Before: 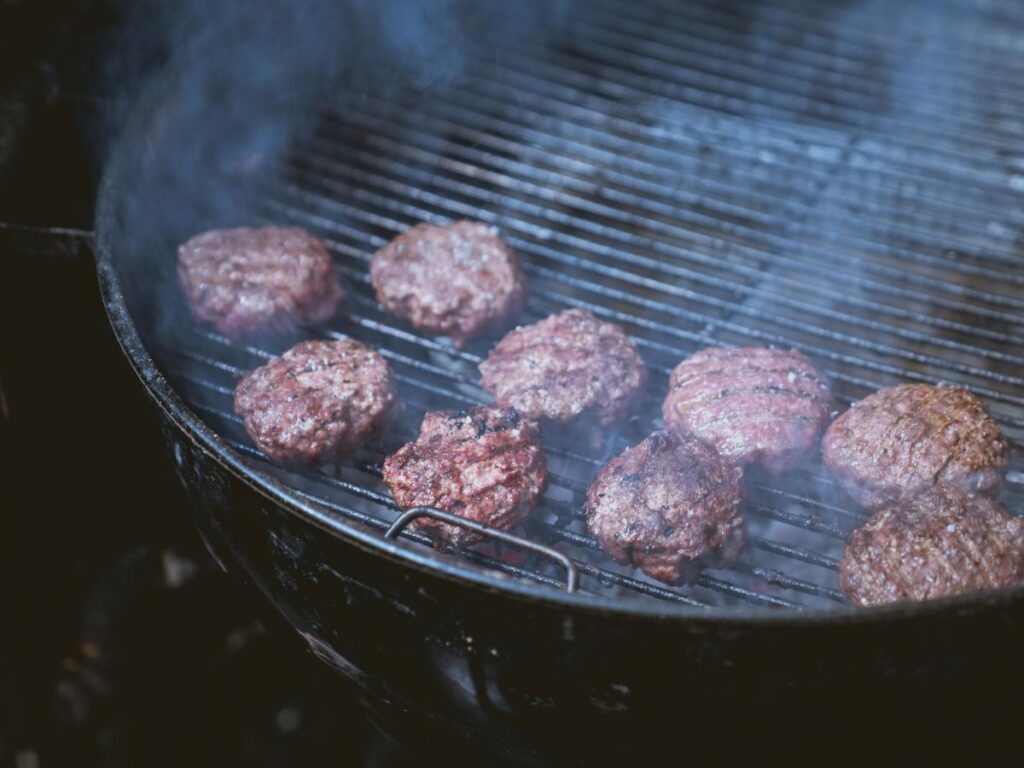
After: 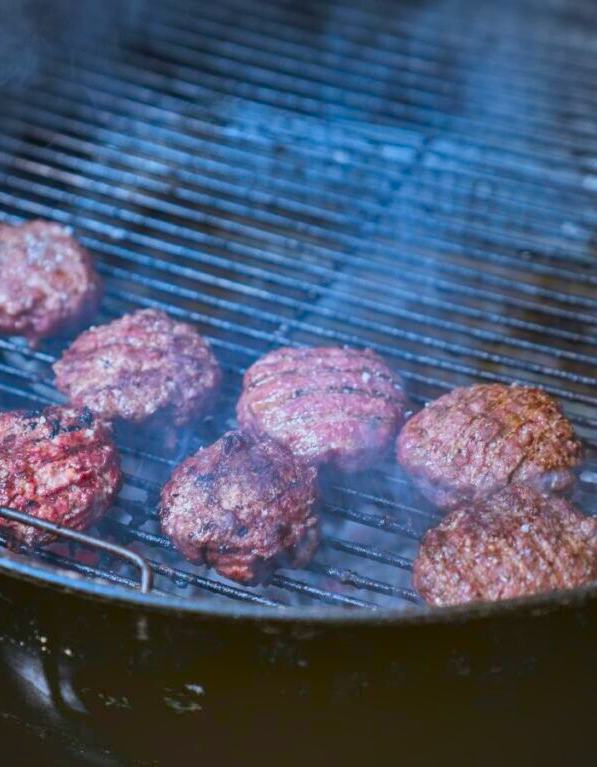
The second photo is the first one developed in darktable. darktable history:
color balance rgb: linear chroma grading › shadows -1.744%, linear chroma grading › highlights -14.412%, linear chroma grading › global chroma -9.994%, linear chroma grading › mid-tones -9.599%, perceptual saturation grading › global saturation 17.781%, global vibrance 15.487%
vignetting: on, module defaults
crop: left 41.61%
exposure: compensate highlight preservation false
color correction: highlights b* -0.052, saturation 1.78
local contrast: detail 130%
shadows and highlights: shadows 81.87, white point adjustment -9.08, highlights -61.31, soften with gaussian
